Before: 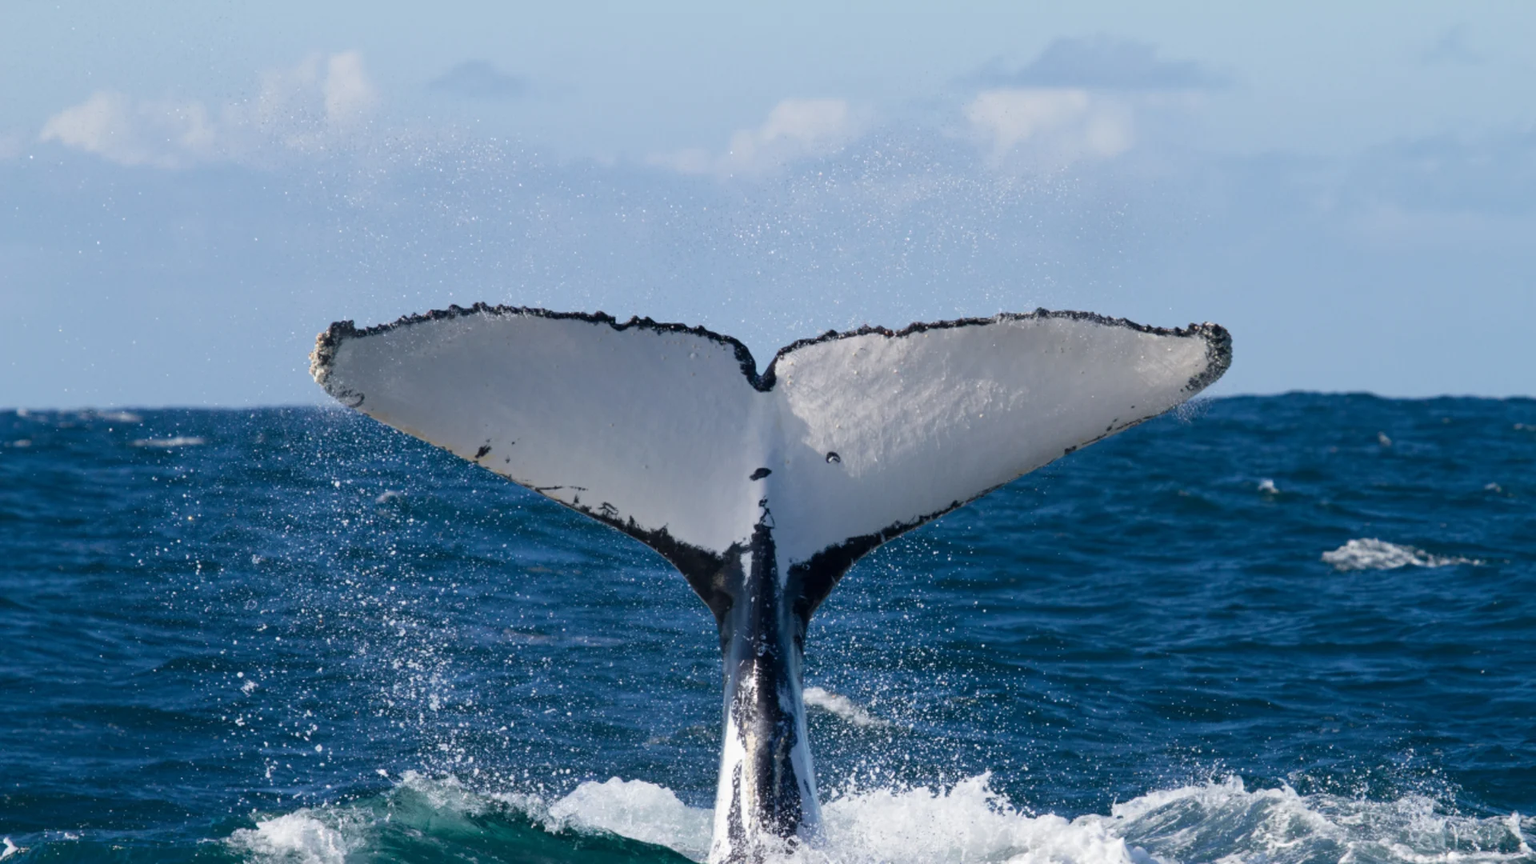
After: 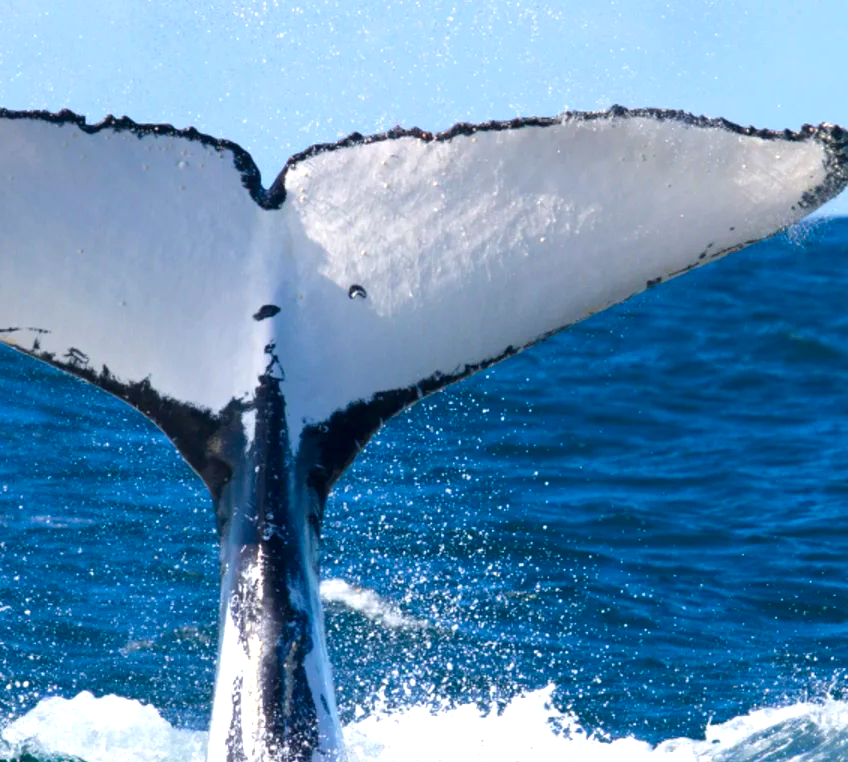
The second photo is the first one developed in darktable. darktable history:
exposure: exposure 0.742 EV, compensate highlight preservation false
contrast brightness saturation: brightness -0.026, saturation 0.347
crop: left 35.631%, top 25.994%, right 20.19%, bottom 3.399%
